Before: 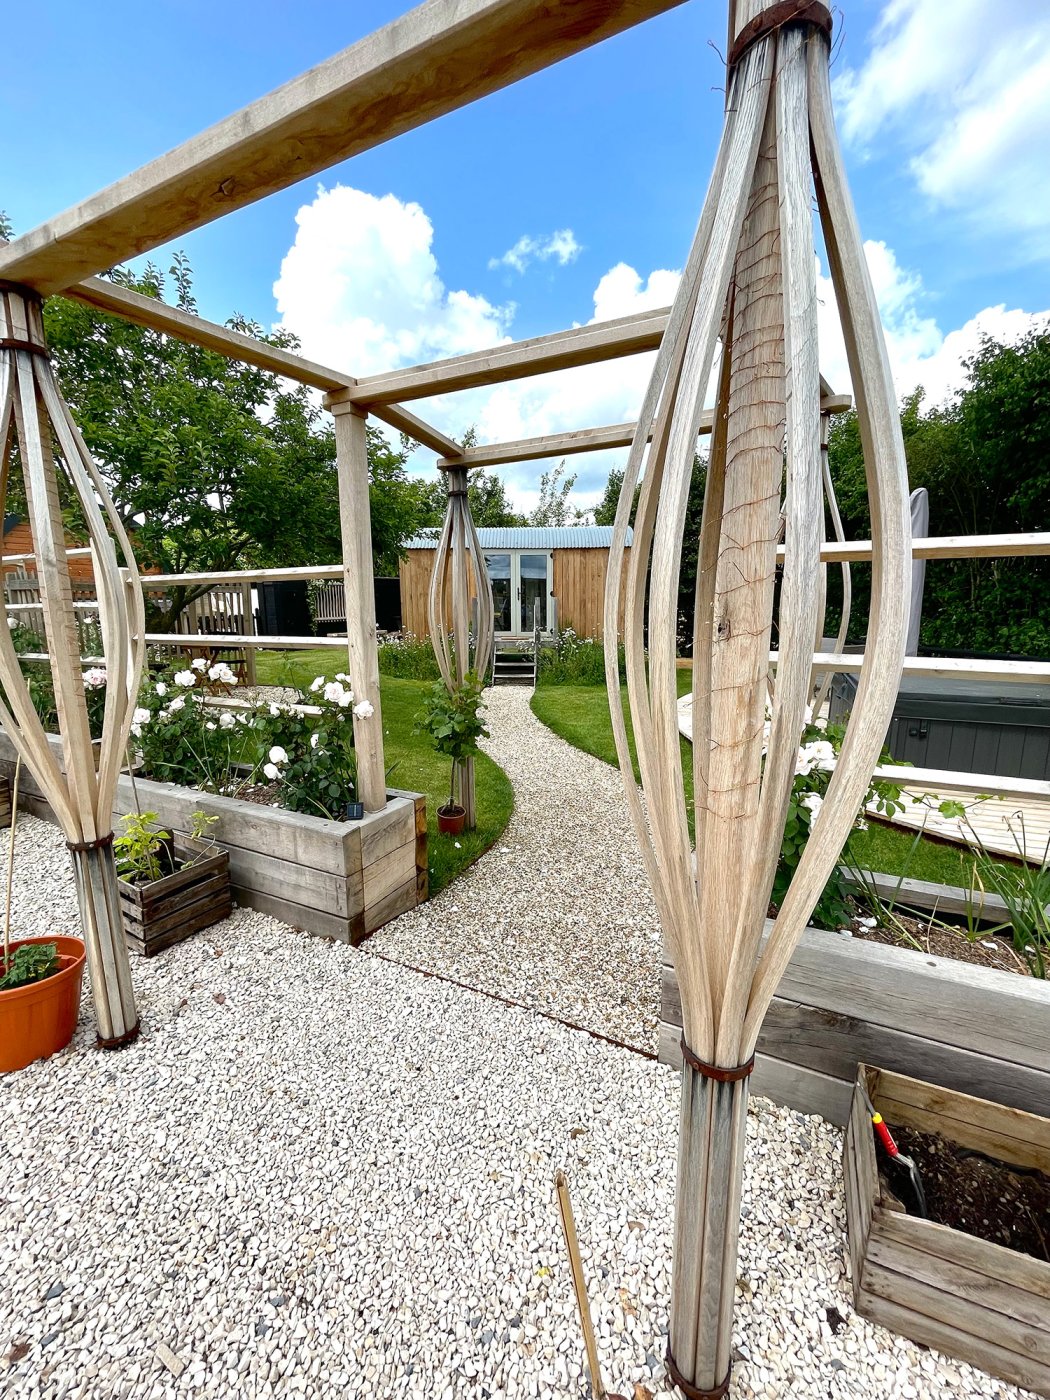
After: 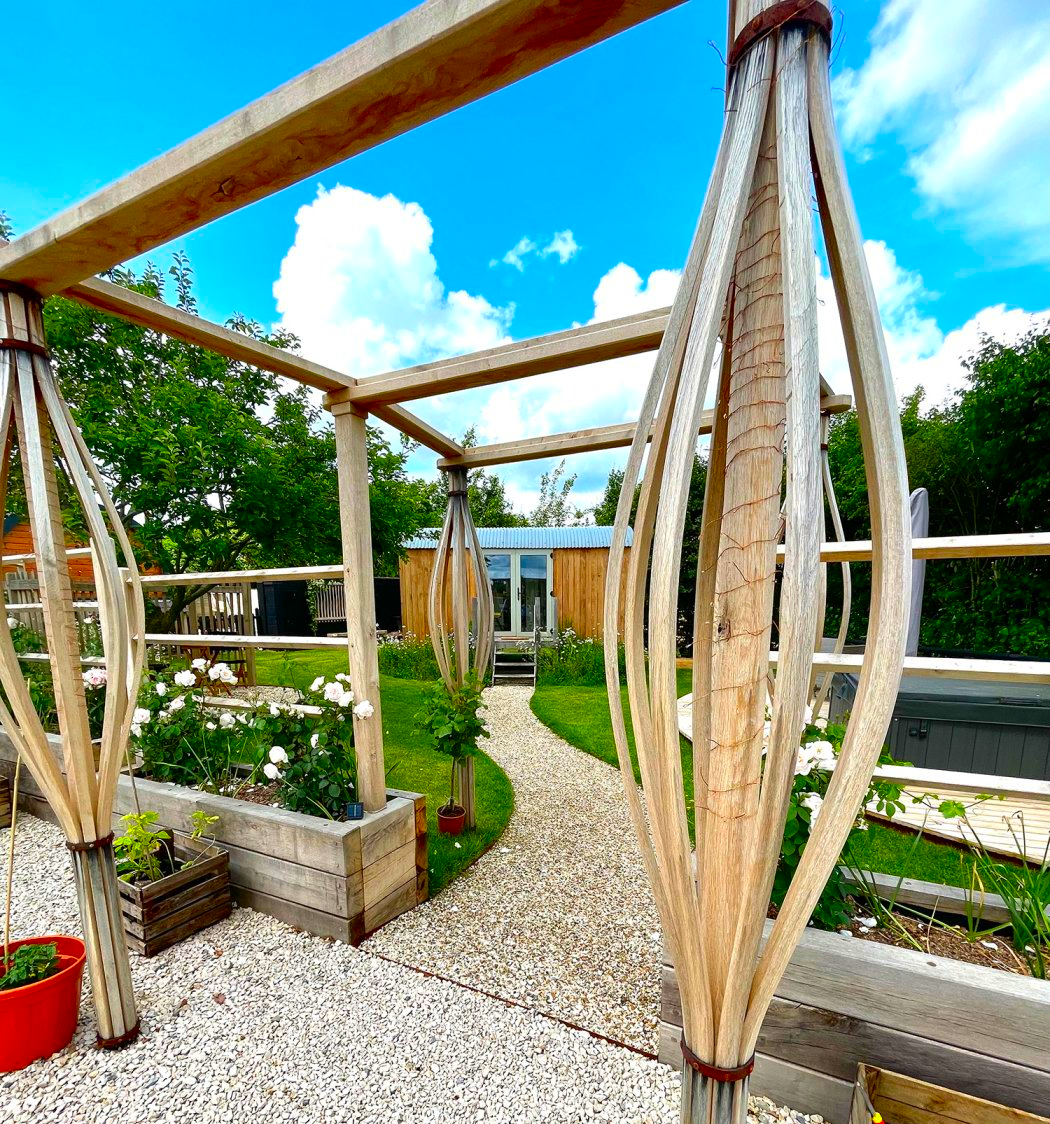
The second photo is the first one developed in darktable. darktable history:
color correction: highlights b* 0.057, saturation 1.82
crop: bottom 19.664%
